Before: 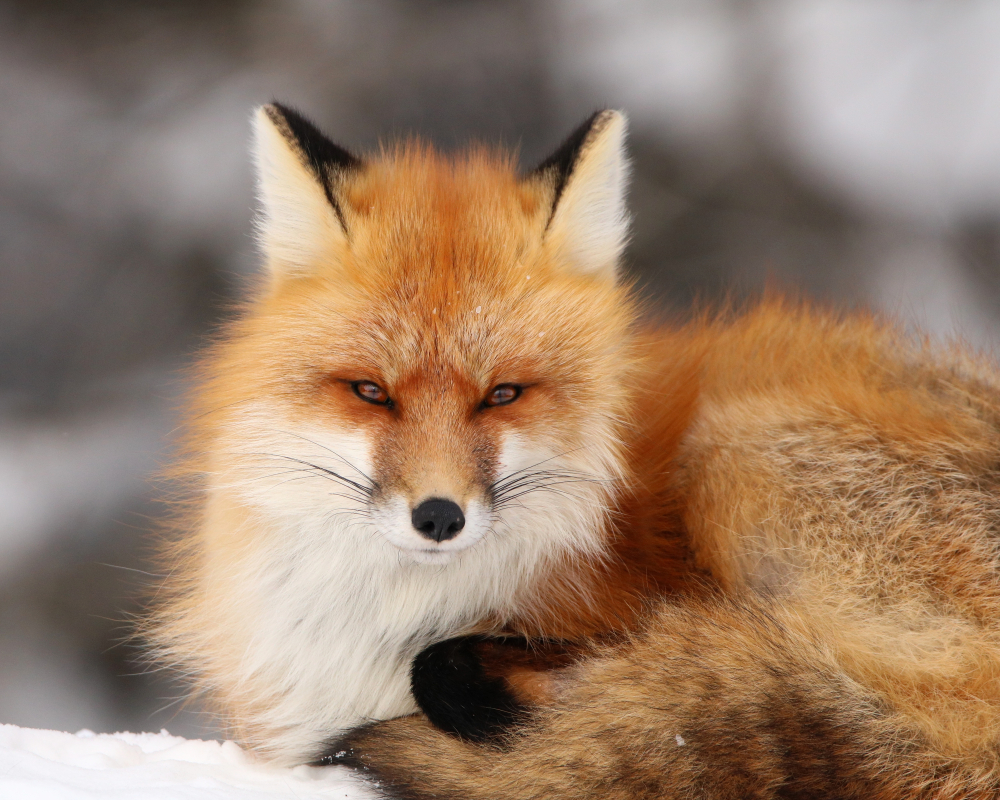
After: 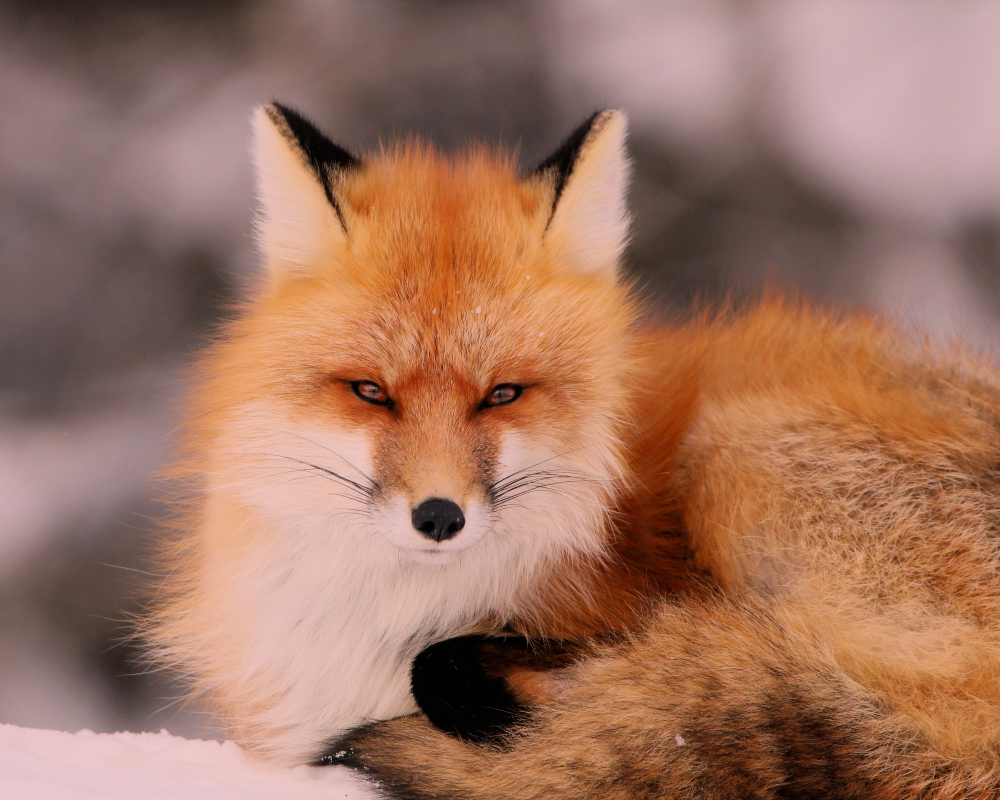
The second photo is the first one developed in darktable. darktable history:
color correction: highlights a* 14.52, highlights b* 4.84
filmic rgb: black relative exposure -7.65 EV, white relative exposure 4.56 EV, hardness 3.61, color science v6 (2022)
exposure: compensate highlight preservation false
